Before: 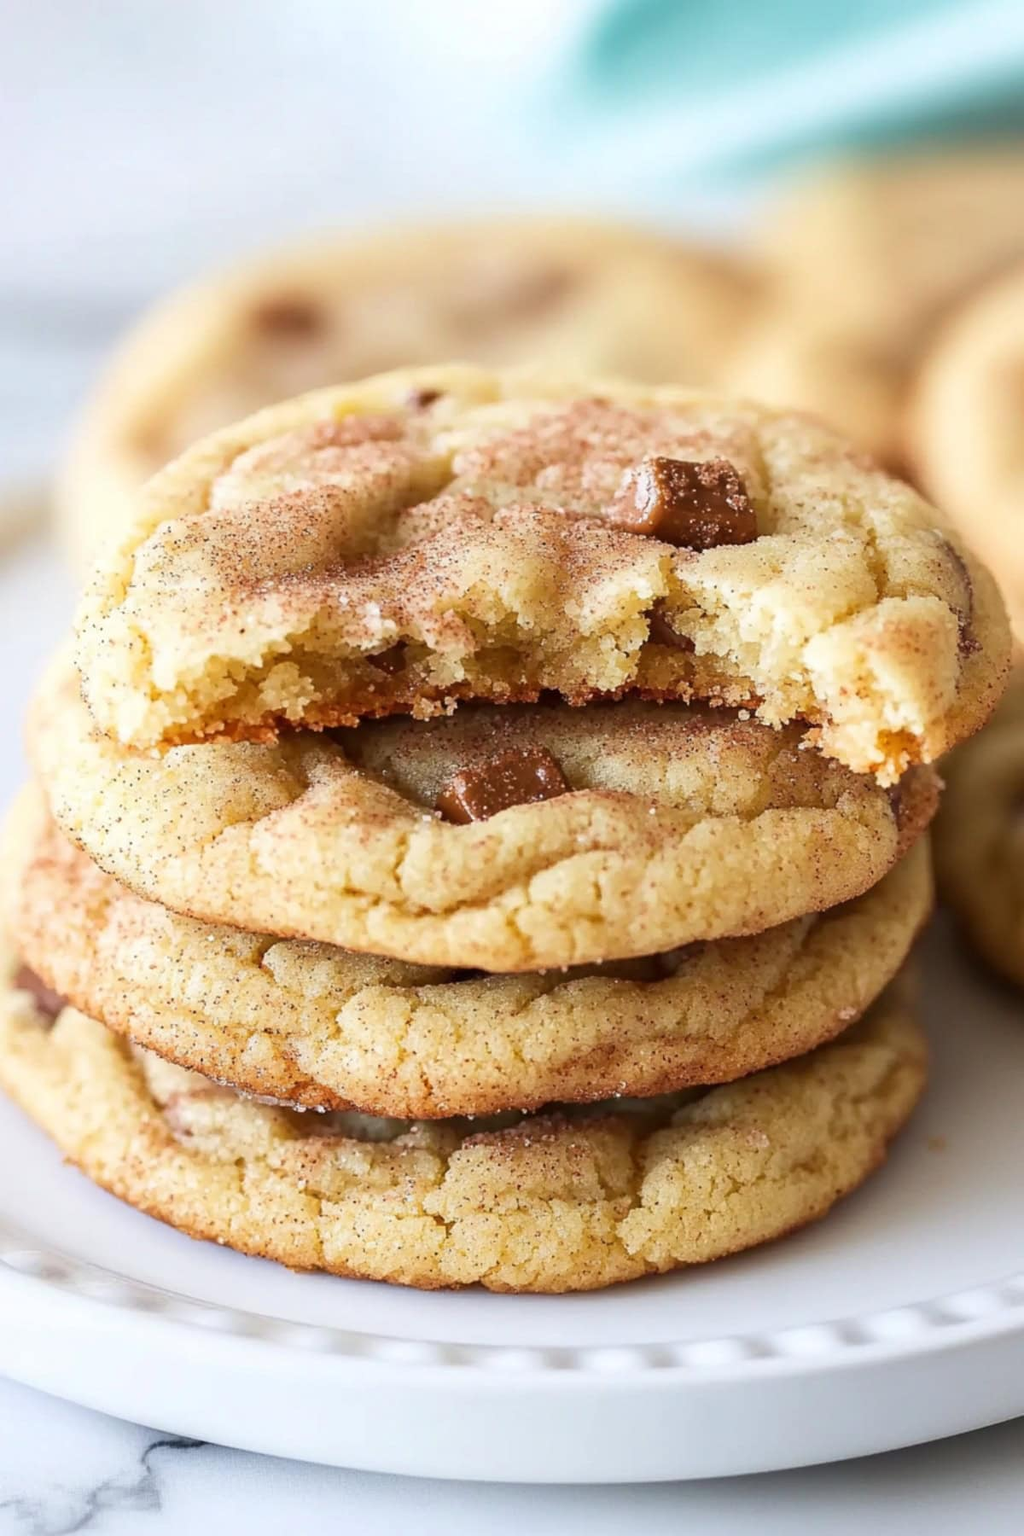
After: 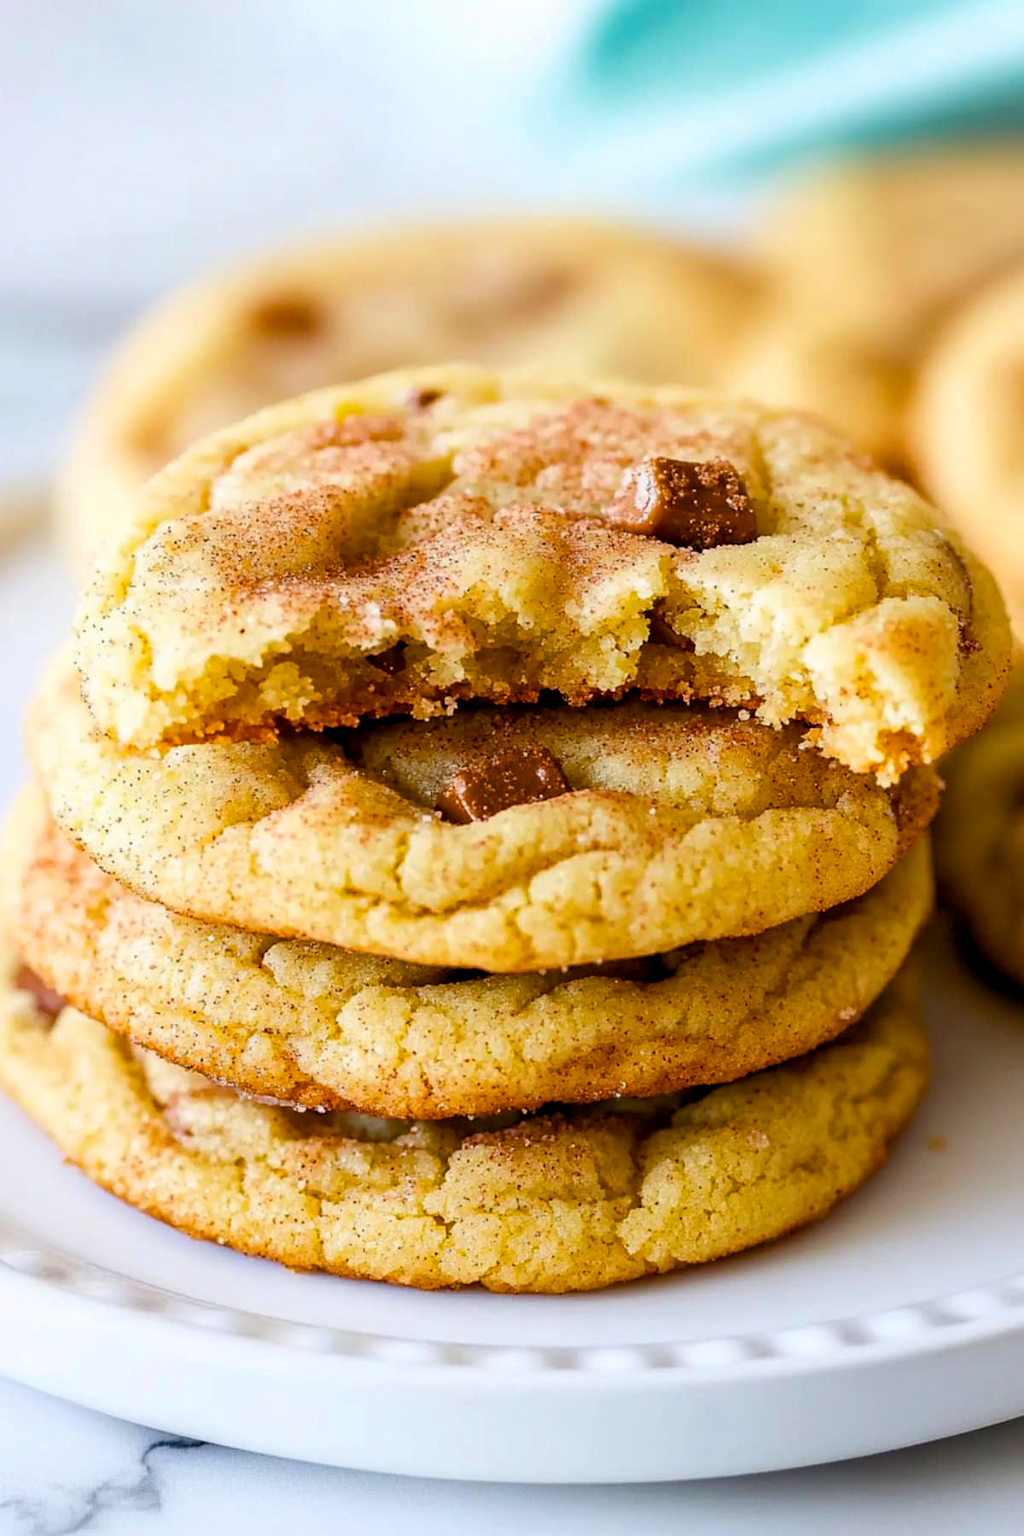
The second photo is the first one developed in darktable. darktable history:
color balance rgb: global offset › luminance -0.873%, perceptual saturation grading › global saturation 37.26%, perceptual saturation grading › shadows 35.655%
